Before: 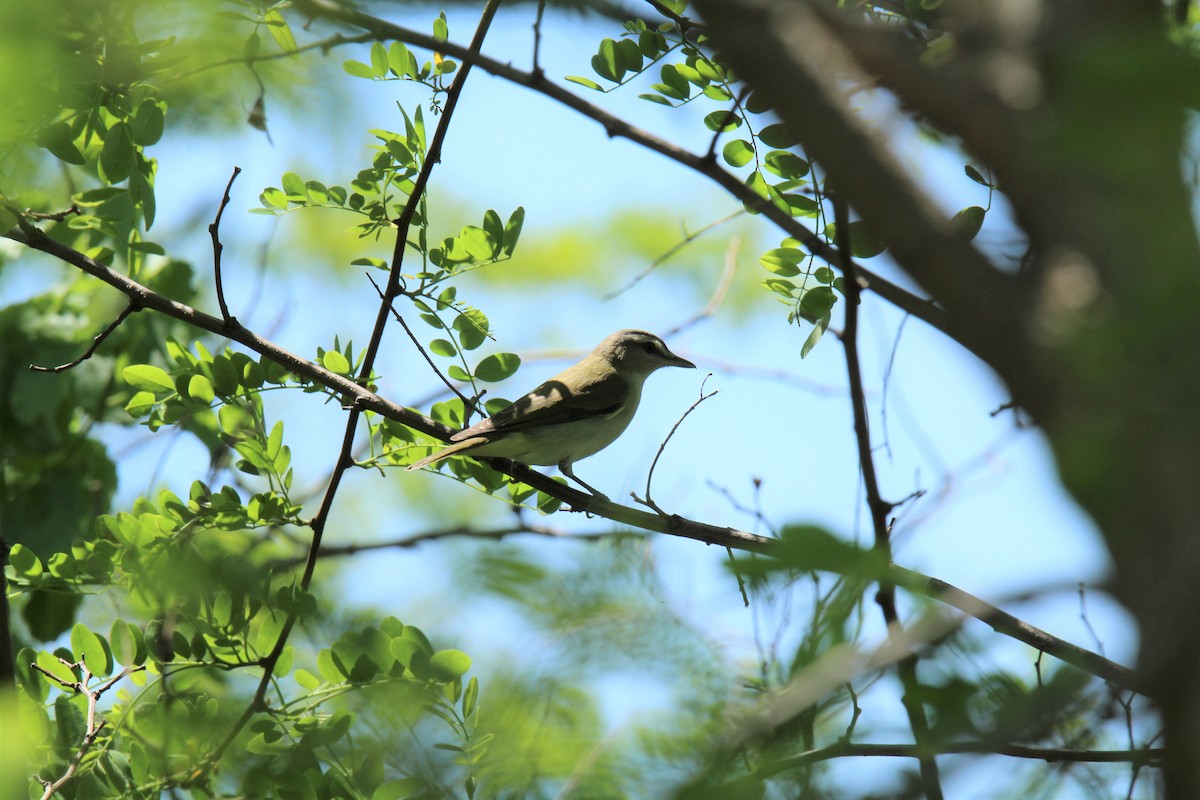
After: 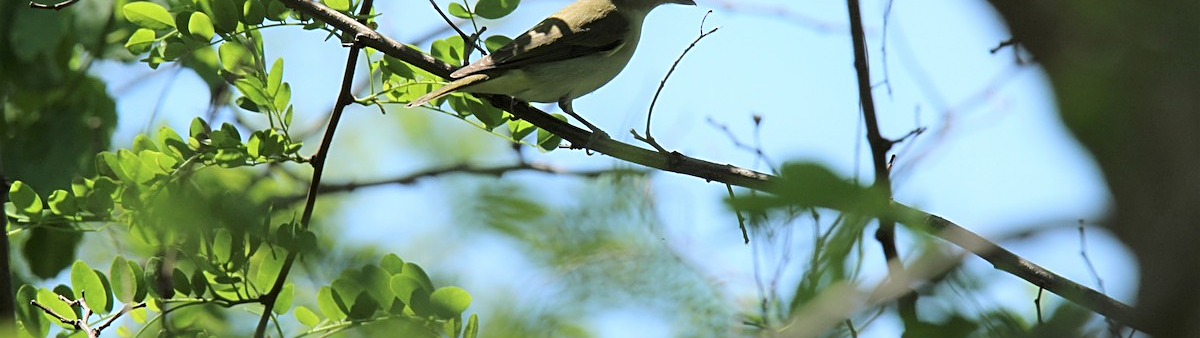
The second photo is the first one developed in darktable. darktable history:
sharpen: on, module defaults
crop: top 45.376%, bottom 12.27%
